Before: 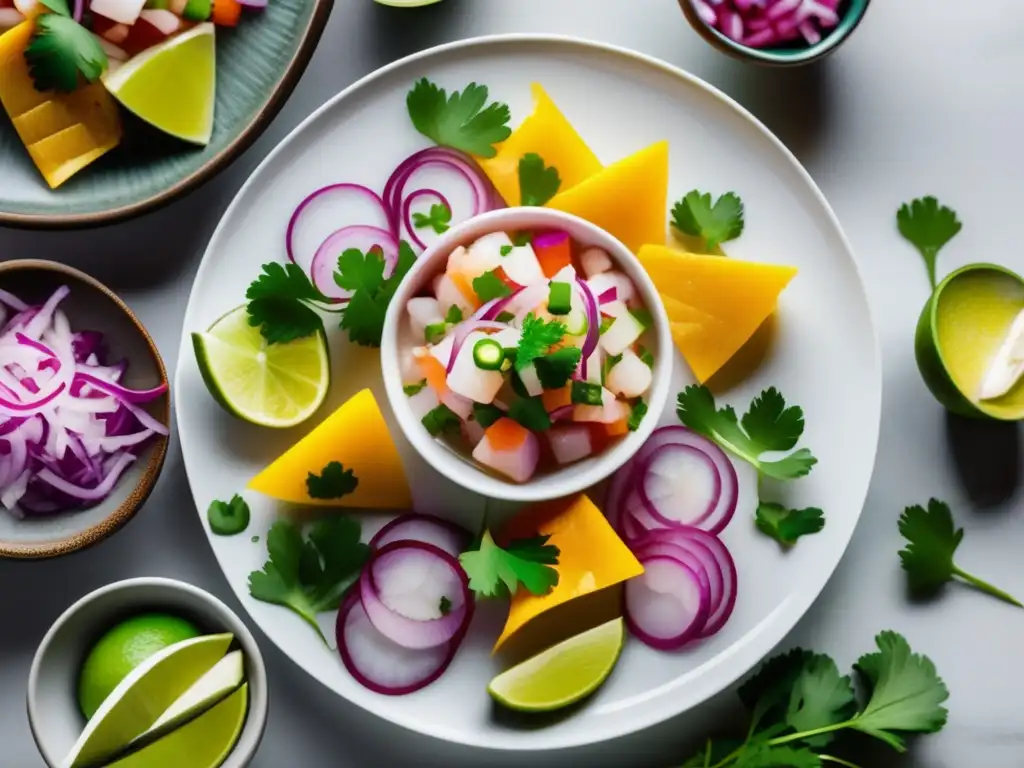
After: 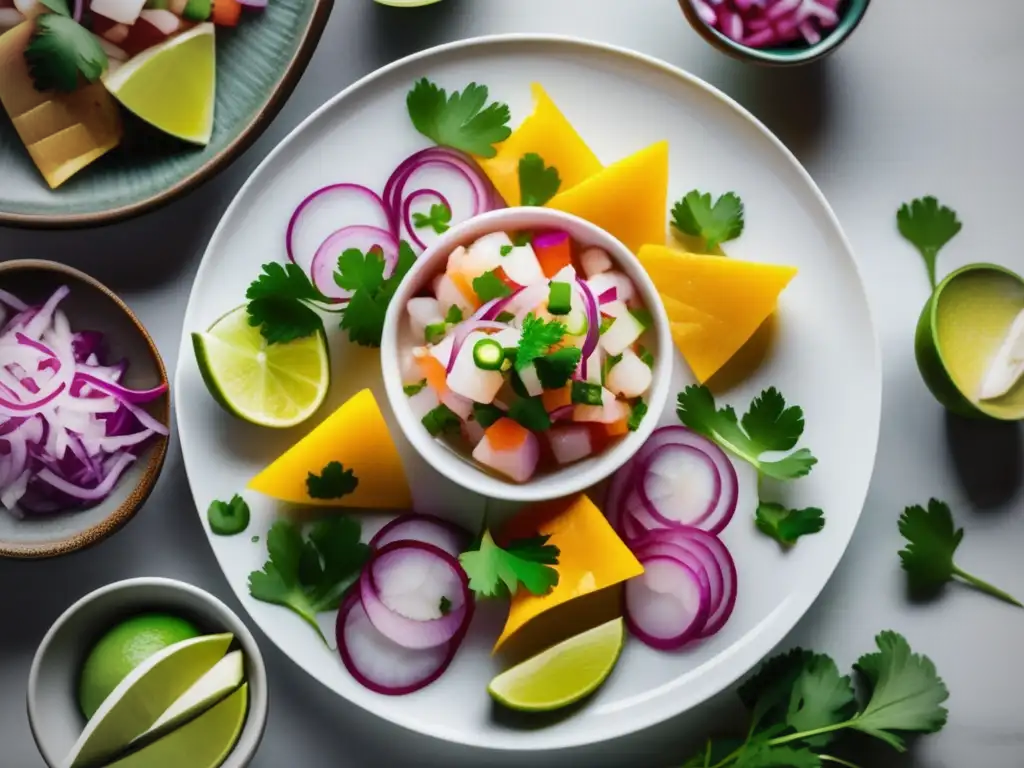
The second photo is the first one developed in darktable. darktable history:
exposure: exposure -0.024 EV, compensate highlight preservation false
shadows and highlights: shadows 62.26, white point adjustment 0.415, highlights -33.7, compress 83.64%
vignetting: on, module defaults
